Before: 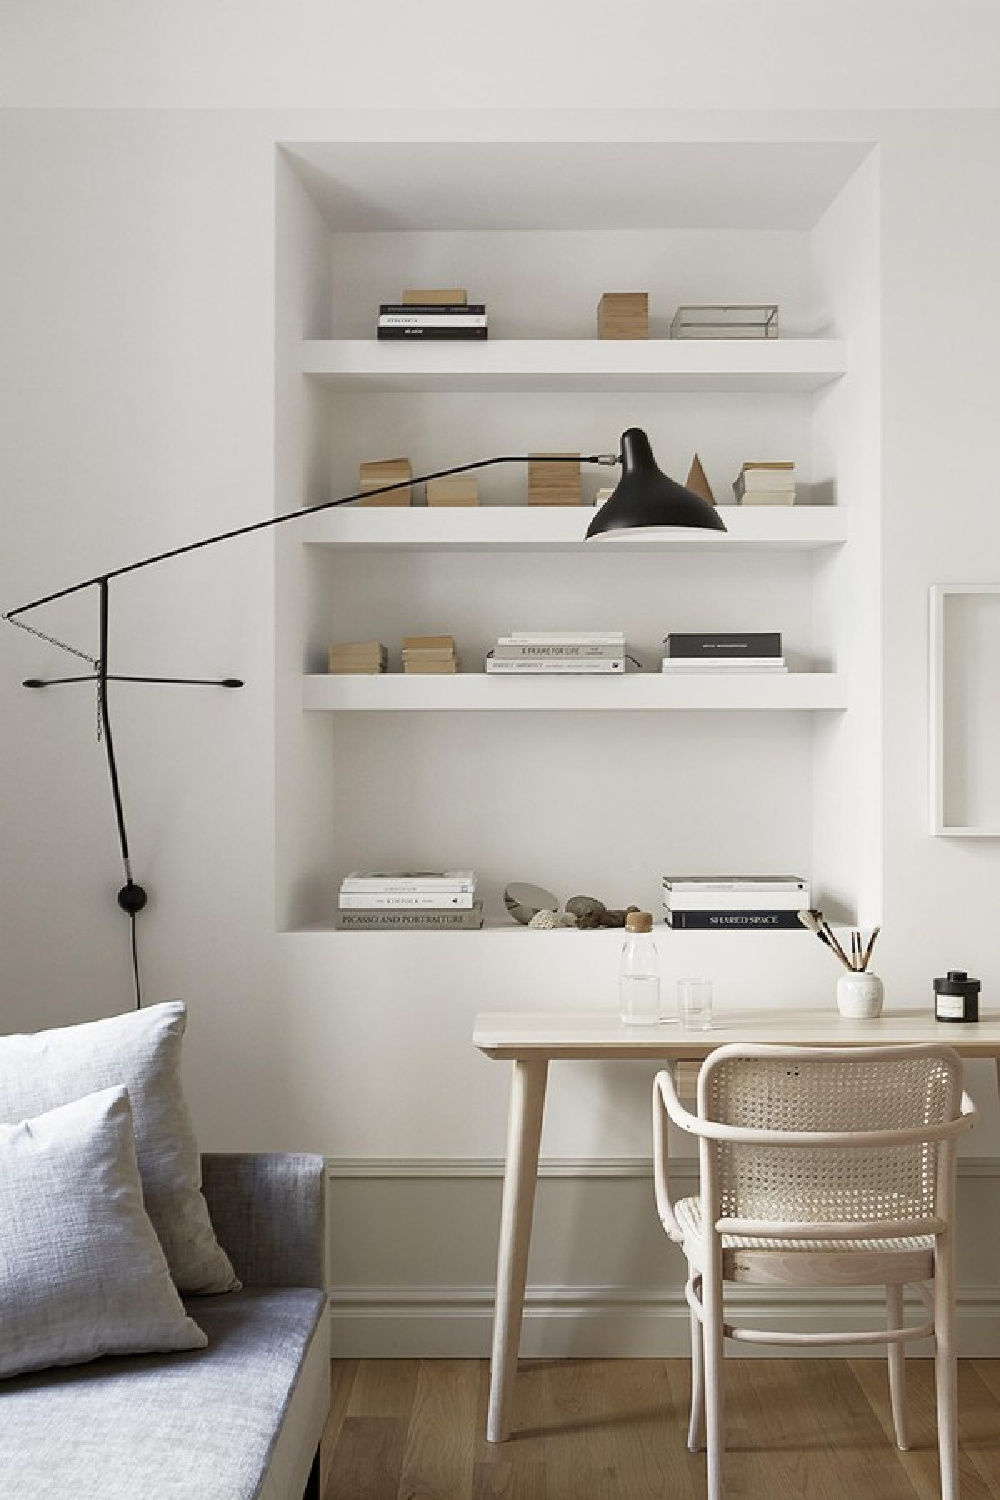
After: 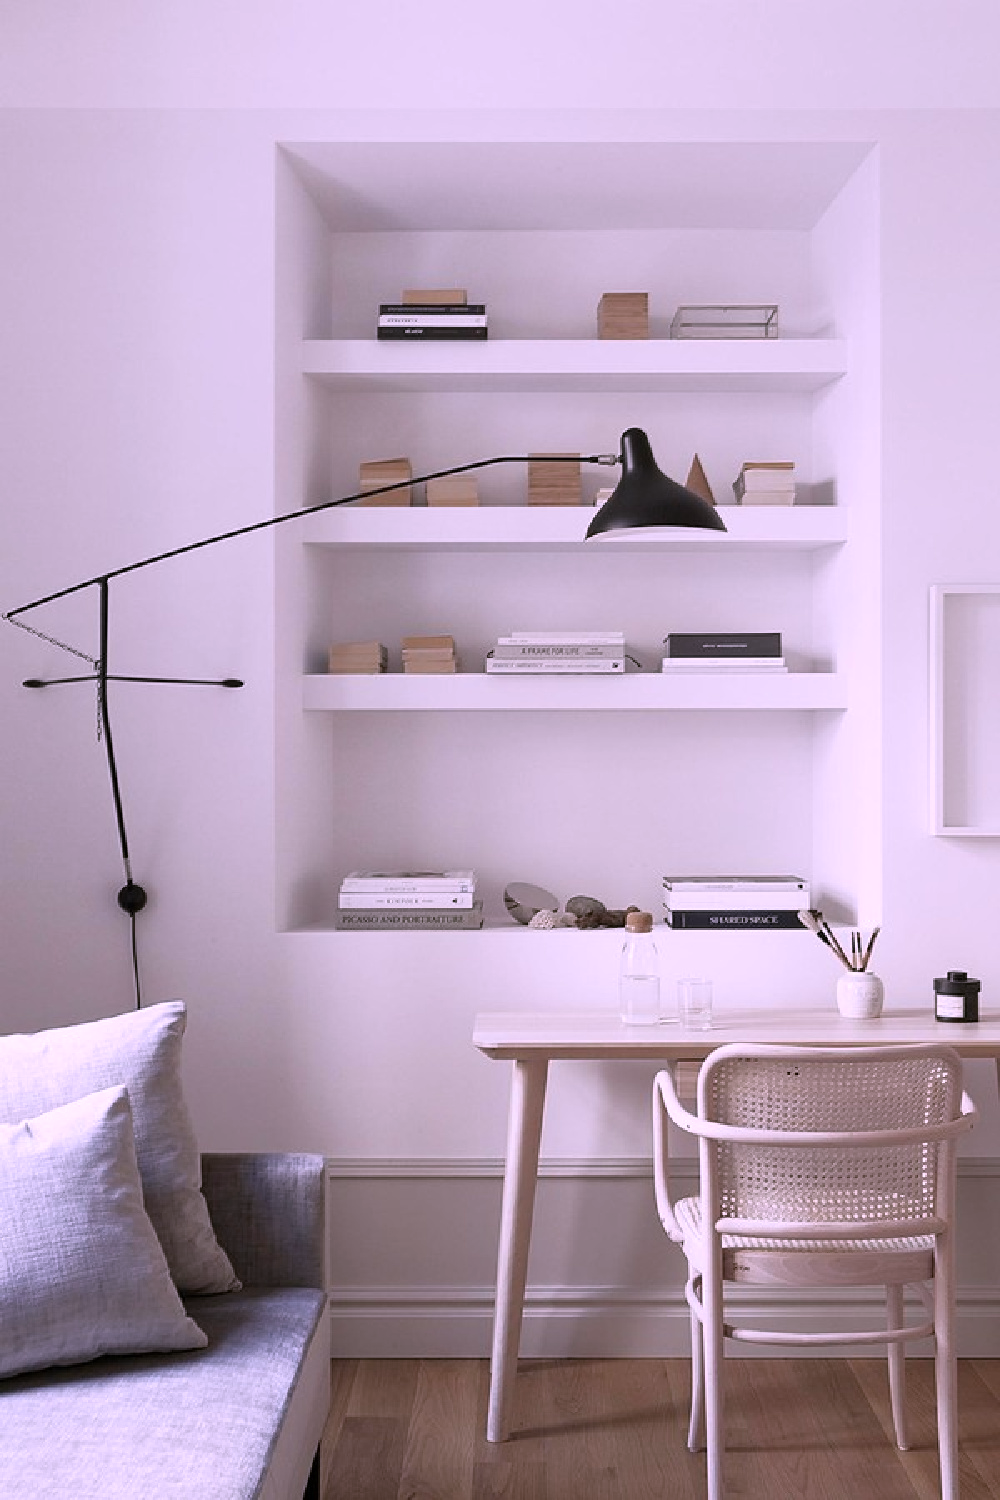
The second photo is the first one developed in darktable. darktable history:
color correction: highlights a* 15.46, highlights b* -20.56
